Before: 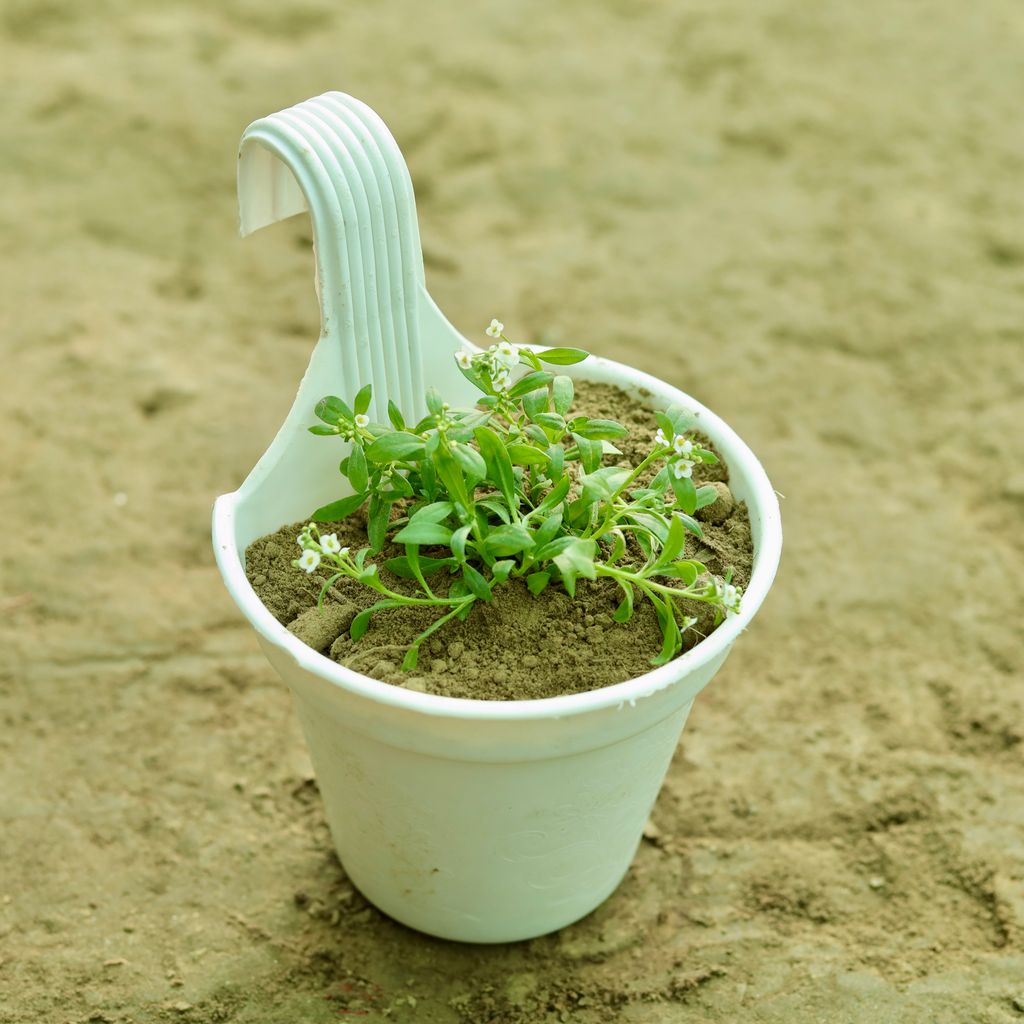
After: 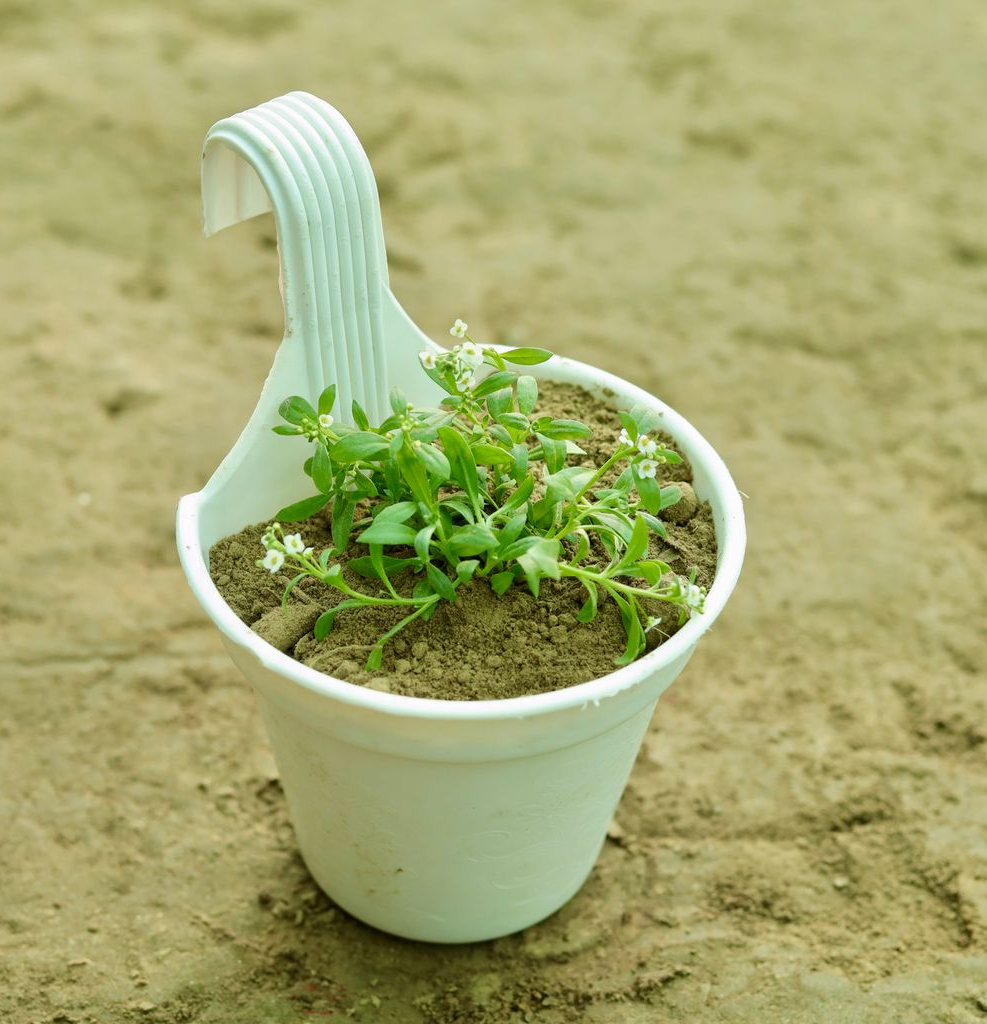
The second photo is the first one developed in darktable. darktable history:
tone equalizer: edges refinement/feathering 500, mask exposure compensation -1.57 EV, preserve details no
crop and rotate: left 3.538%
